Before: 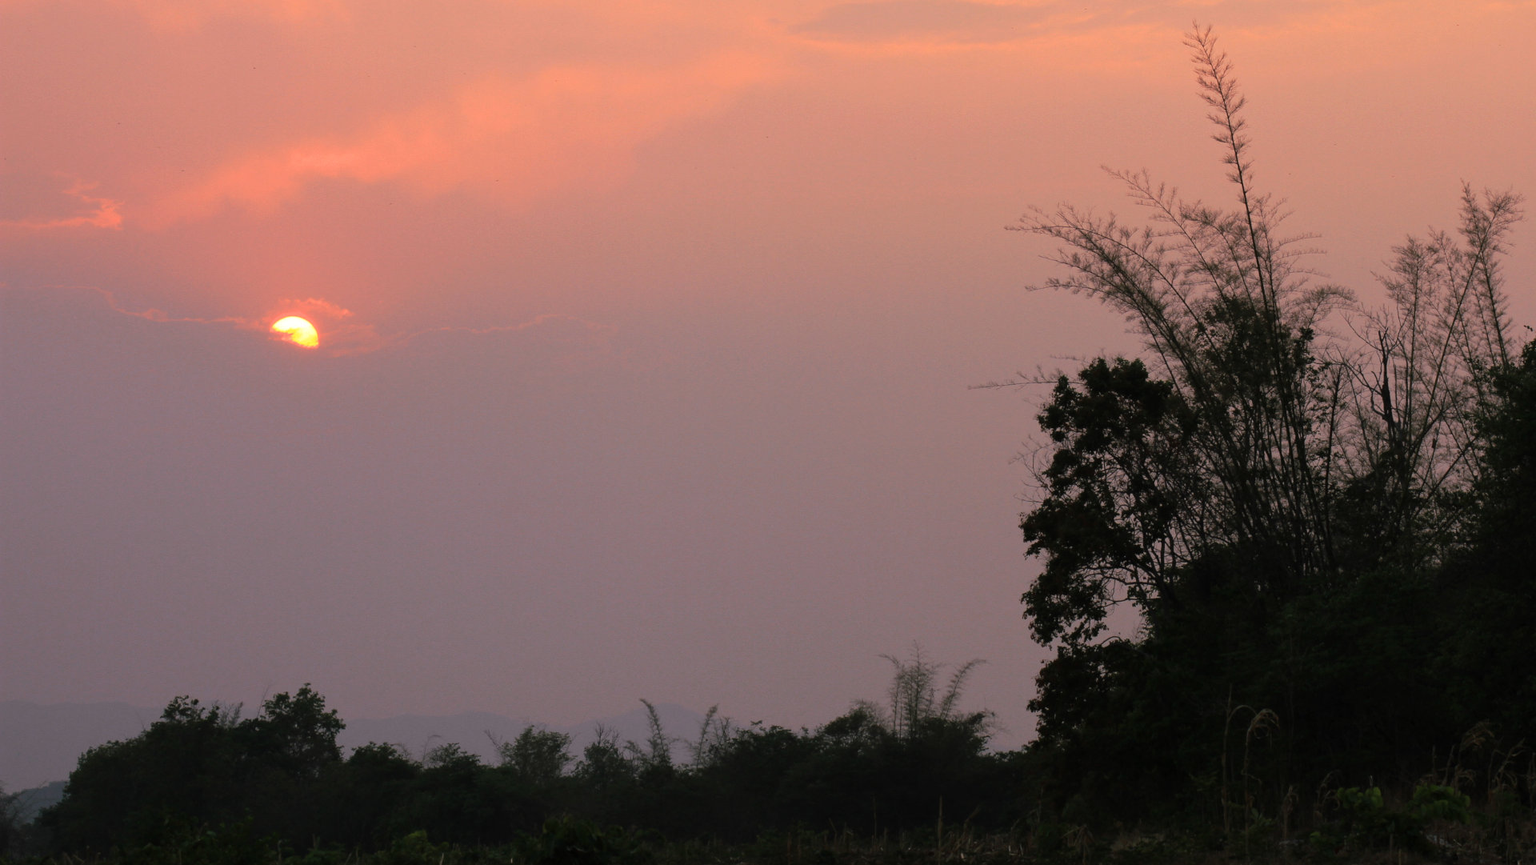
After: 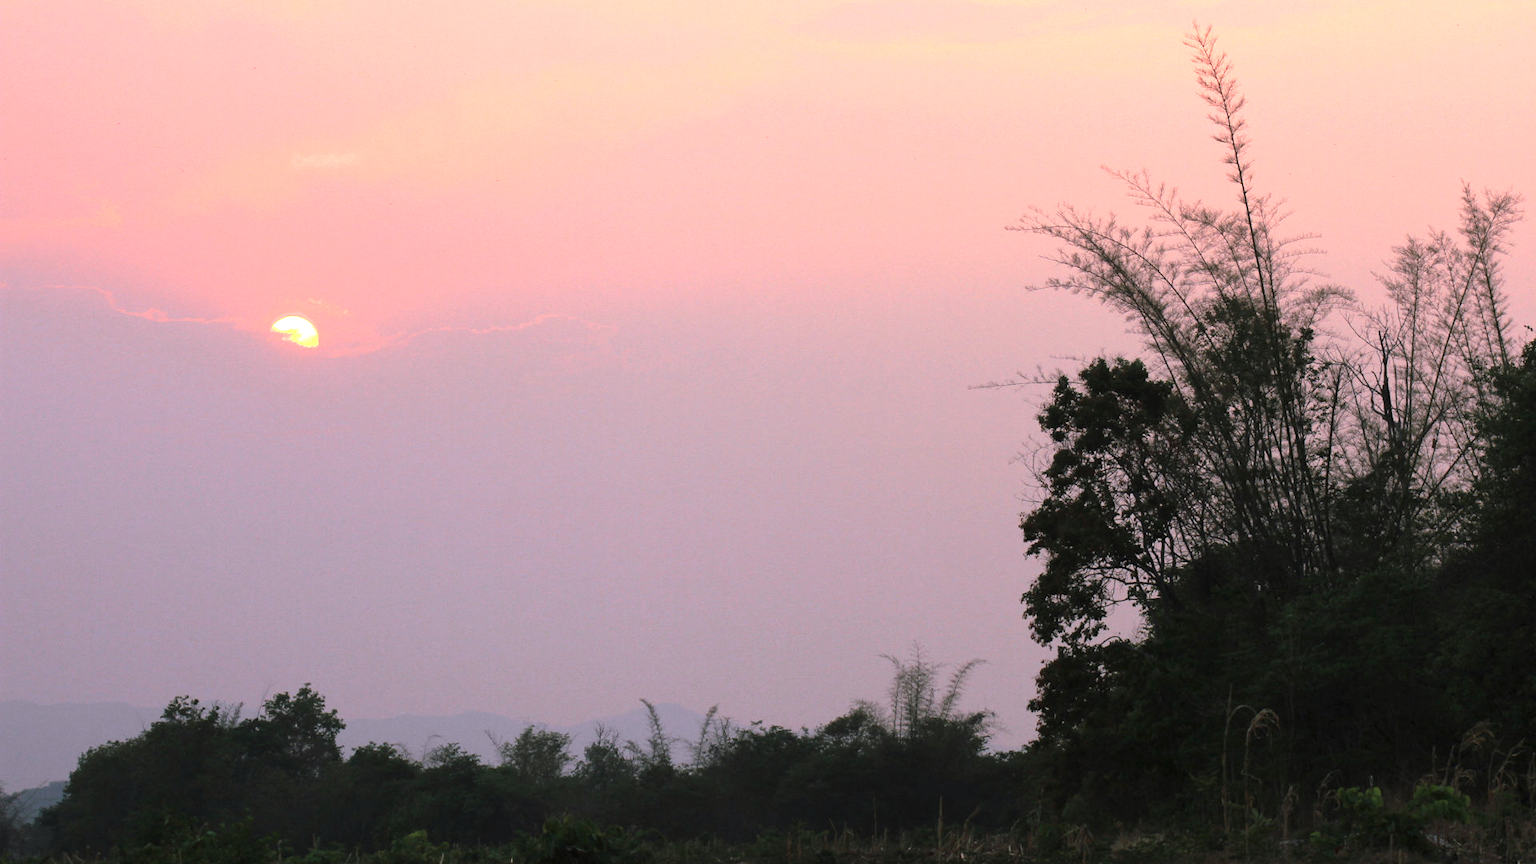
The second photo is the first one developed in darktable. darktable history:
color correction: highlights a* -0.789, highlights b* -9.26
exposure: black level correction 0, exposure 1.096 EV, compensate highlight preservation false
